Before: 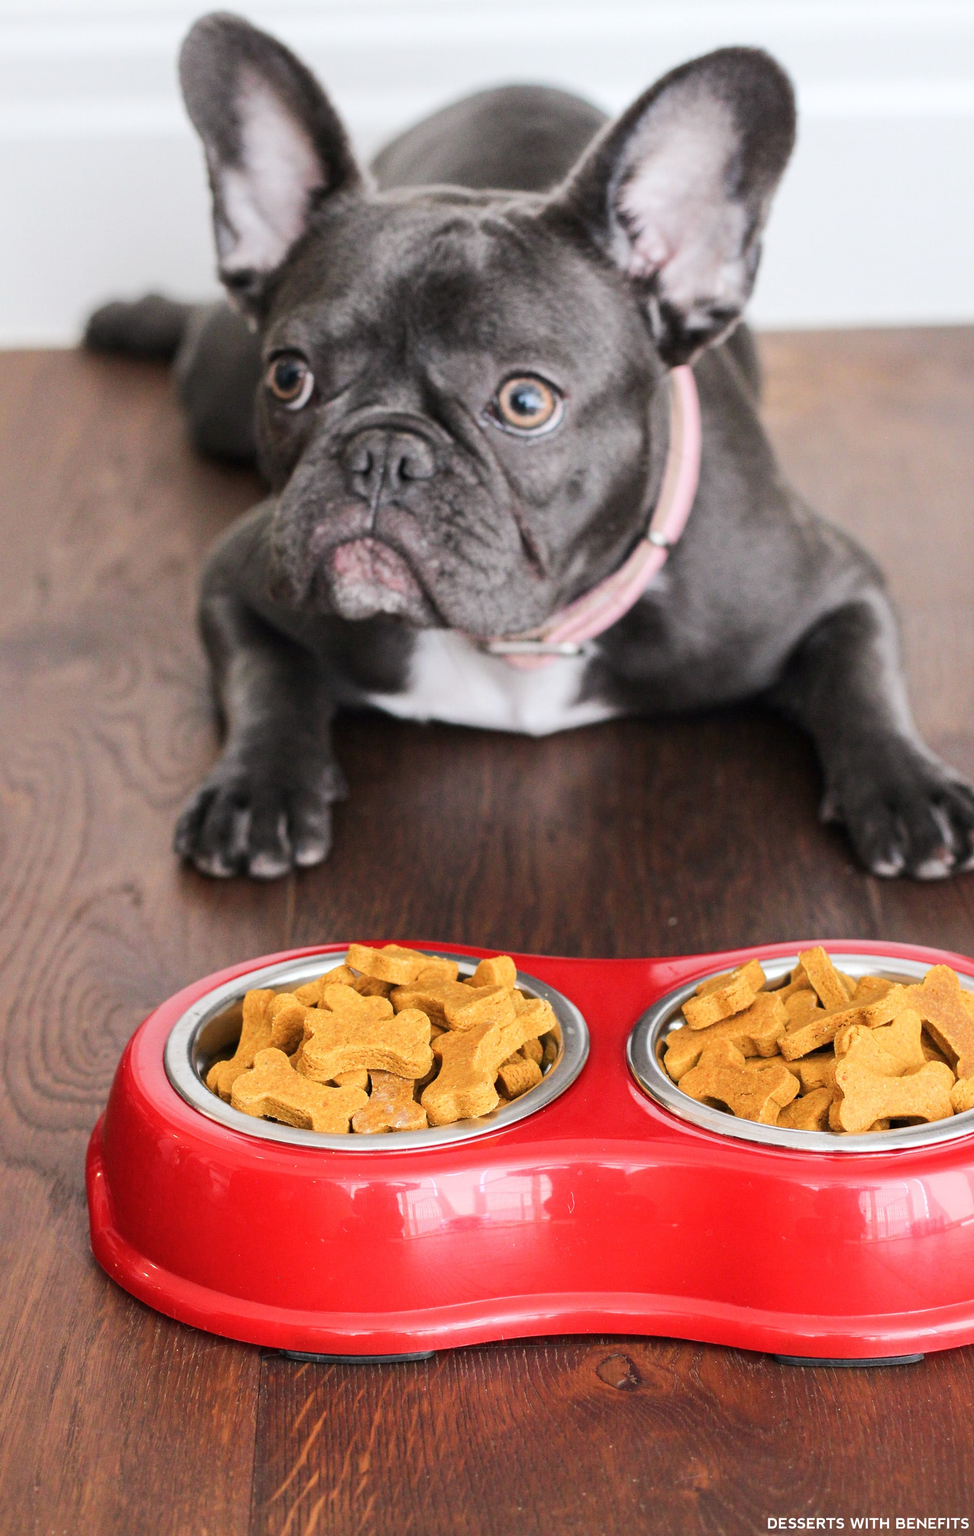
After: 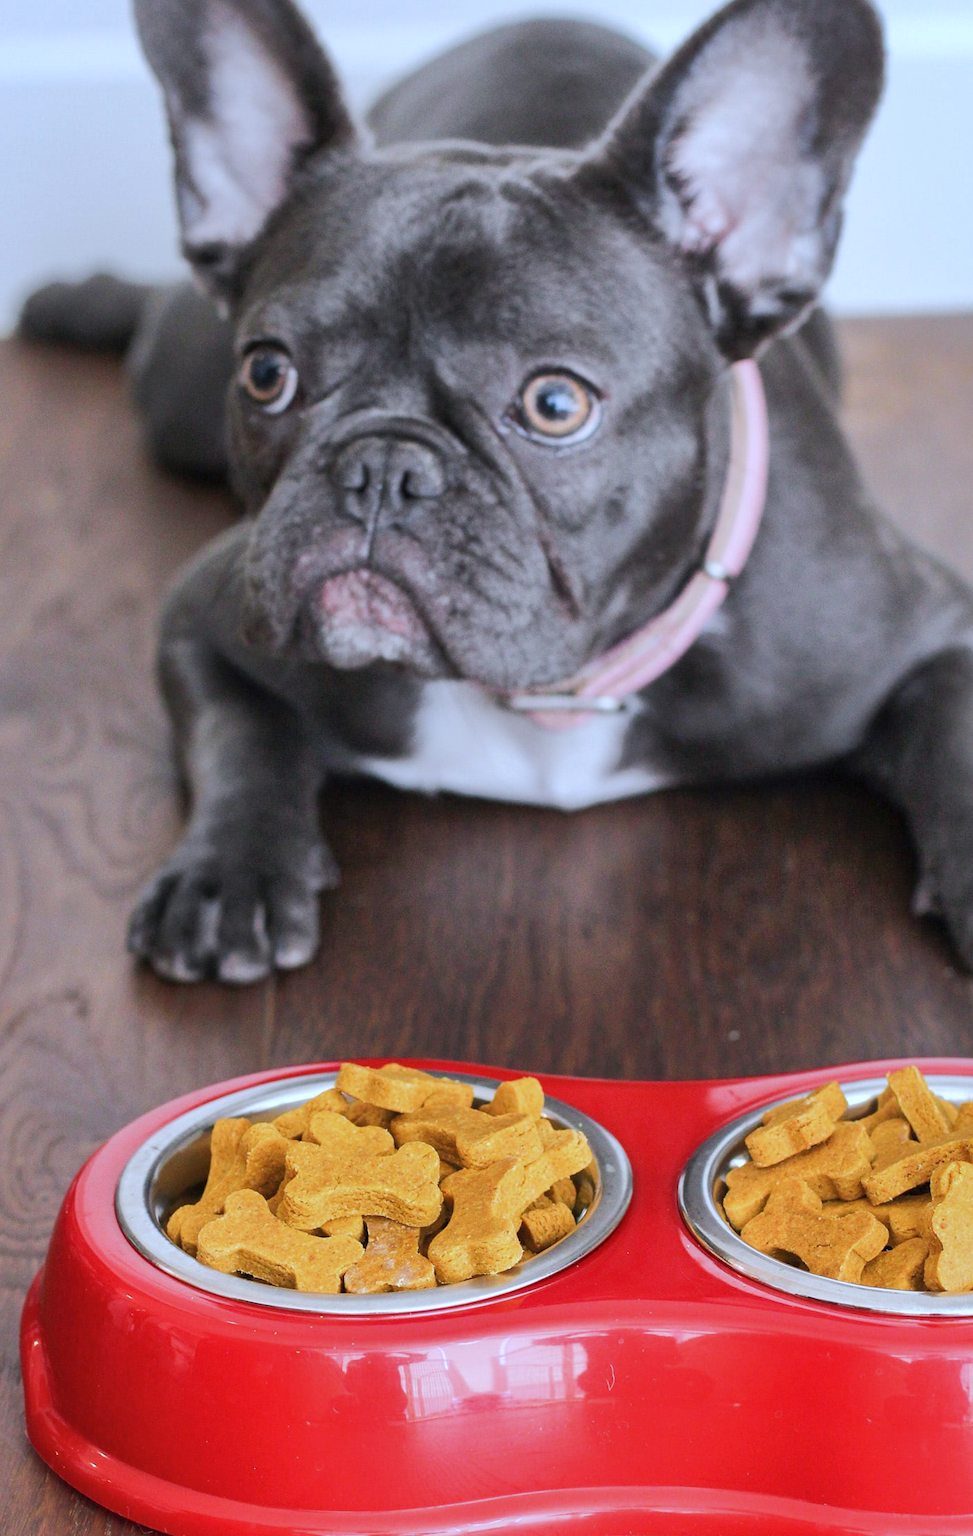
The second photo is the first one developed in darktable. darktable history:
crop and rotate: left 7.196%, top 4.574%, right 10.605%, bottom 13.178%
shadows and highlights: on, module defaults
white balance: red 0.931, blue 1.11
